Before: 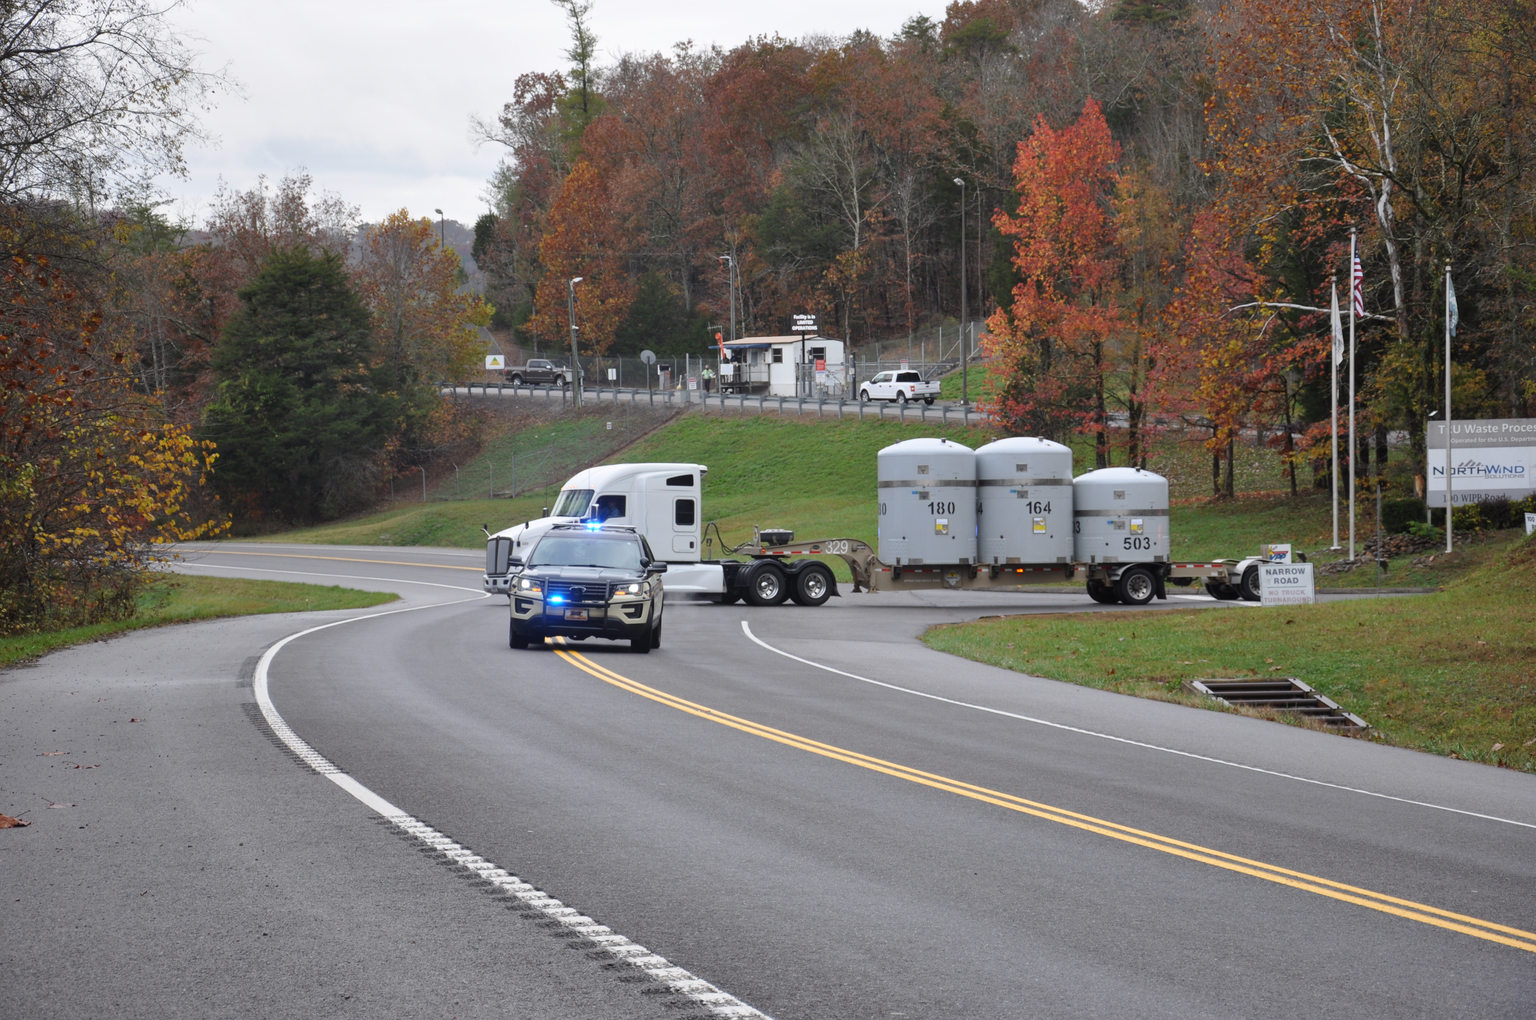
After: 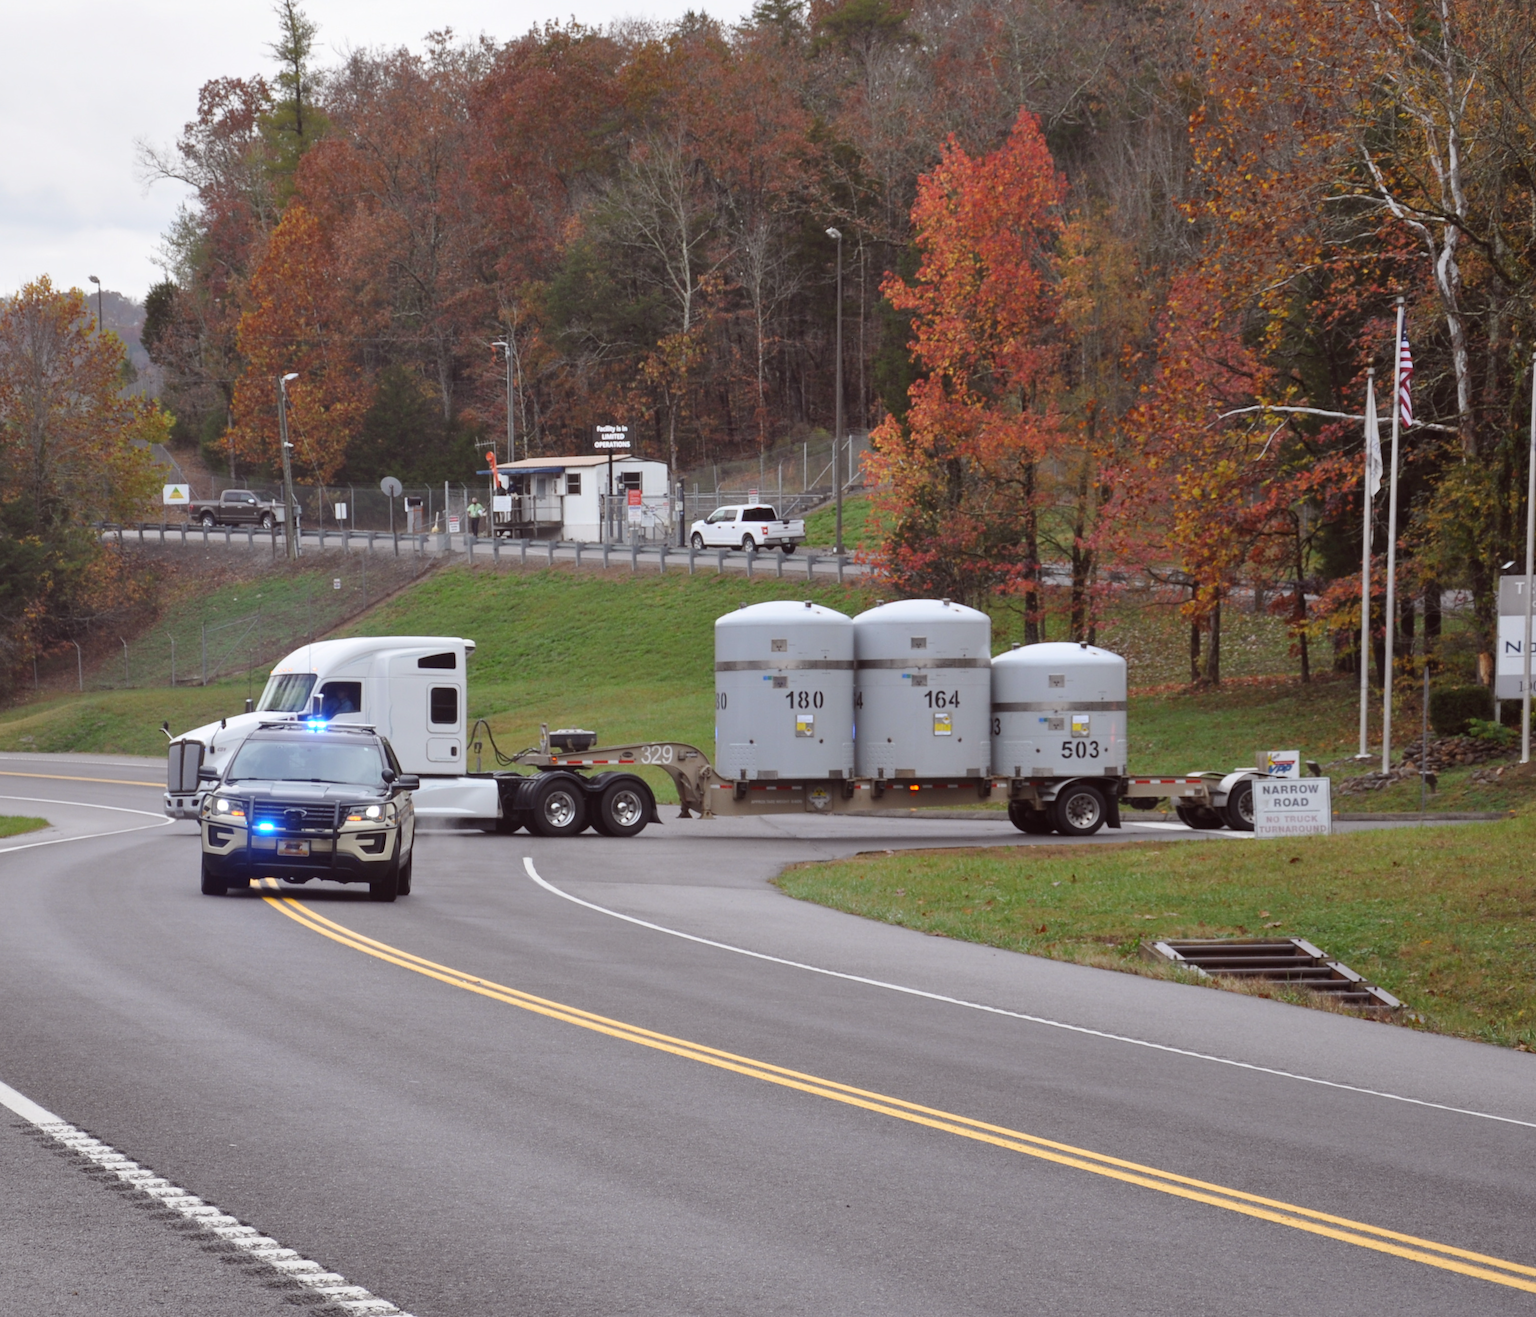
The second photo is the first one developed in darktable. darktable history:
rotate and perspective: lens shift (vertical) 0.048, lens shift (horizontal) -0.024, automatic cropping off
color balance: mode lift, gamma, gain (sRGB), lift [1, 1.049, 1, 1]
crop and rotate: left 24.034%, top 2.838%, right 6.406%, bottom 6.299%
